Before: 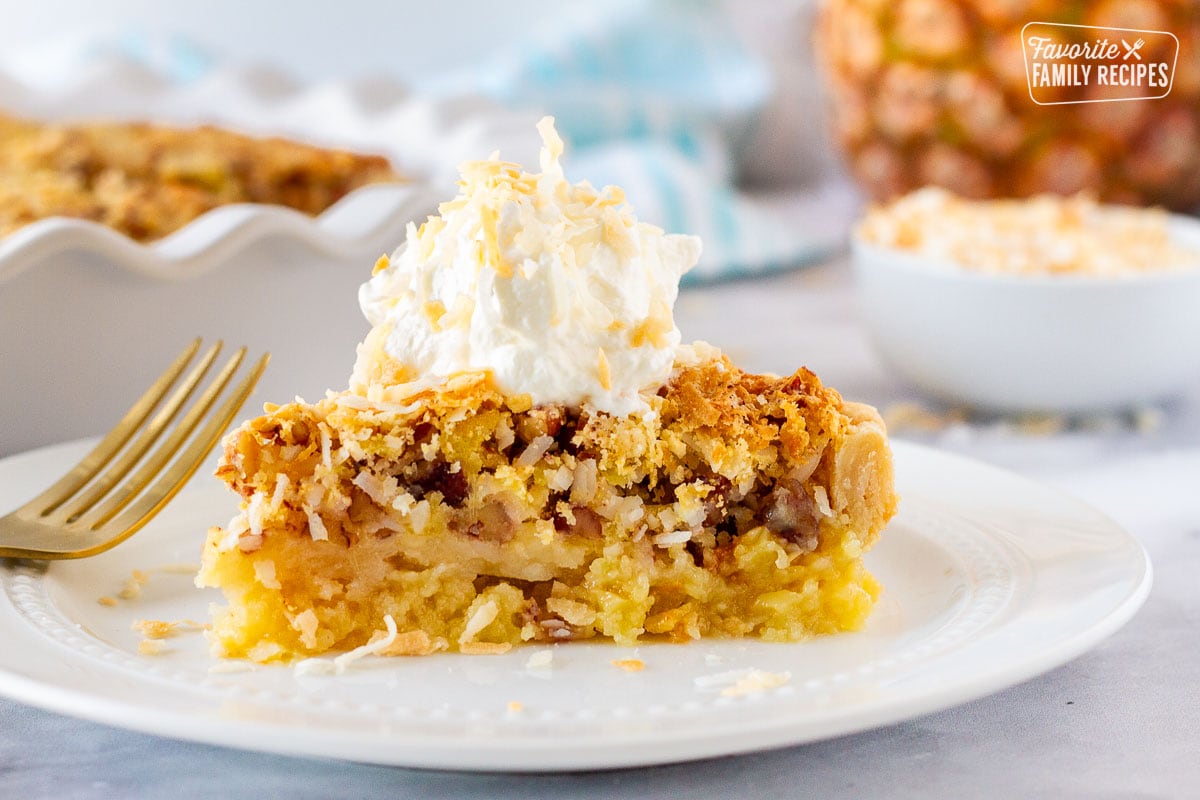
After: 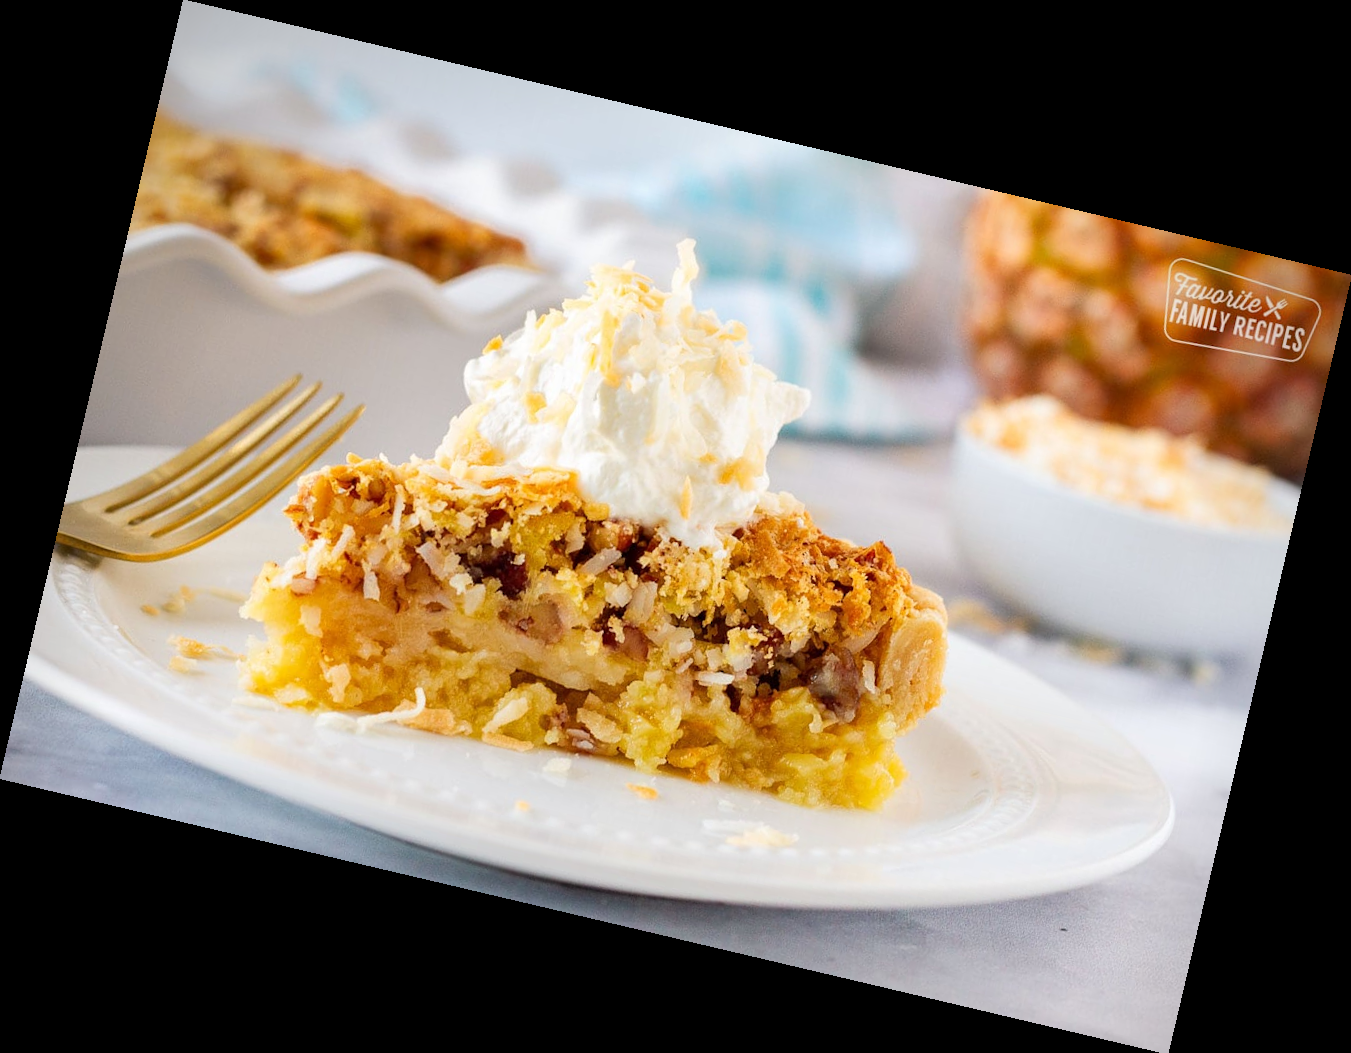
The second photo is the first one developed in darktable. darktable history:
vignetting: brightness -0.629, saturation -0.007, center (-0.028, 0.239)
rotate and perspective: rotation 13.27°, automatic cropping off
